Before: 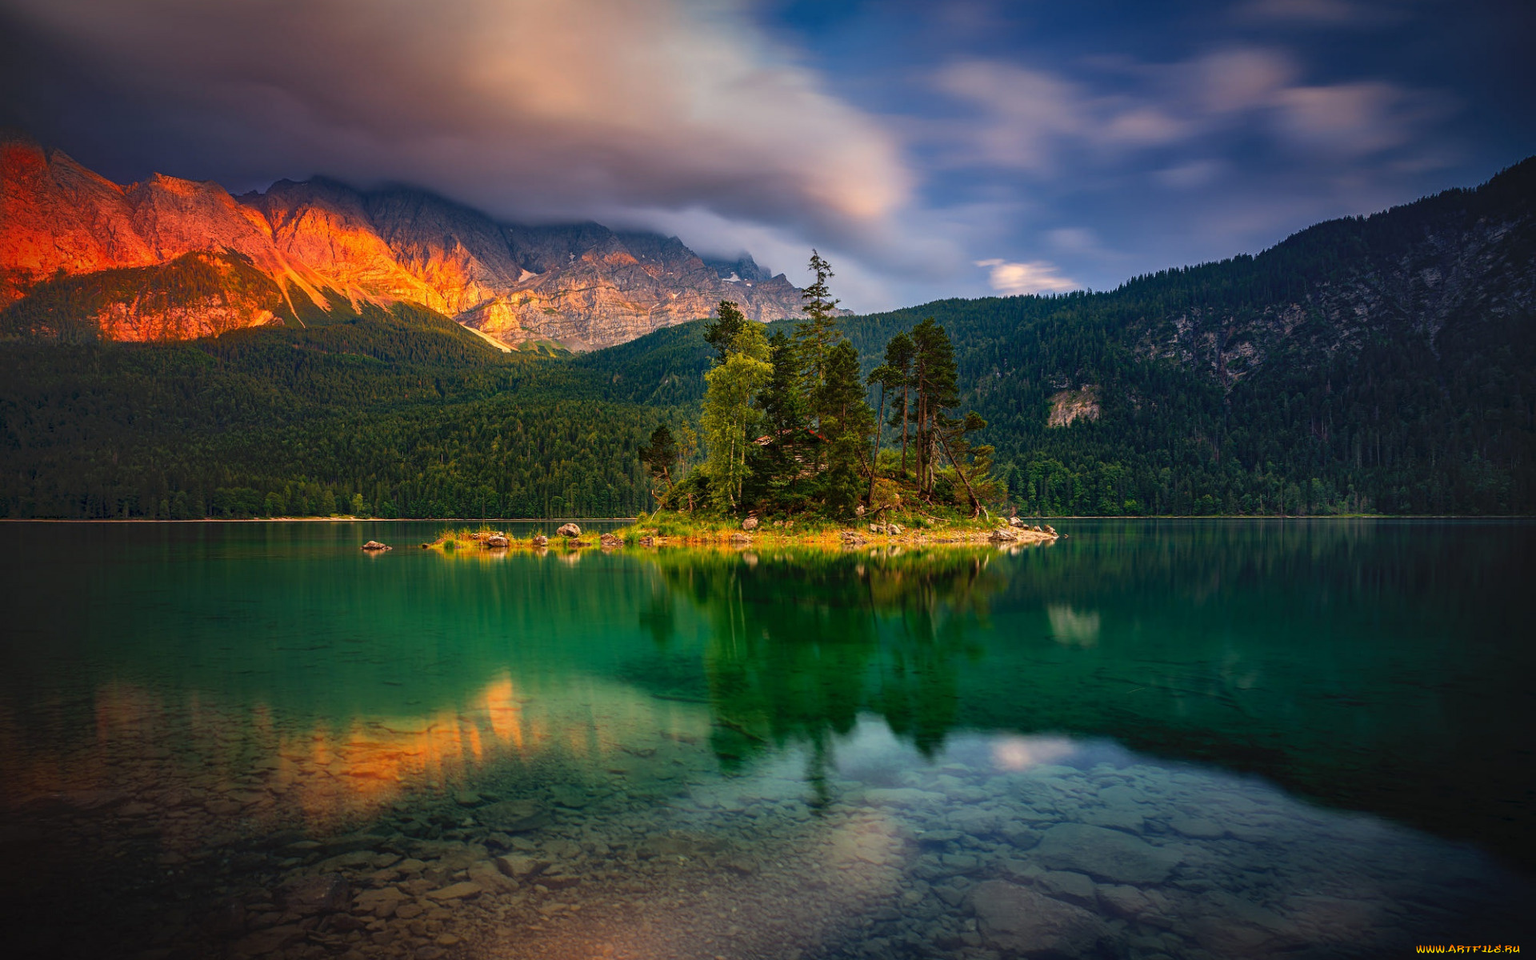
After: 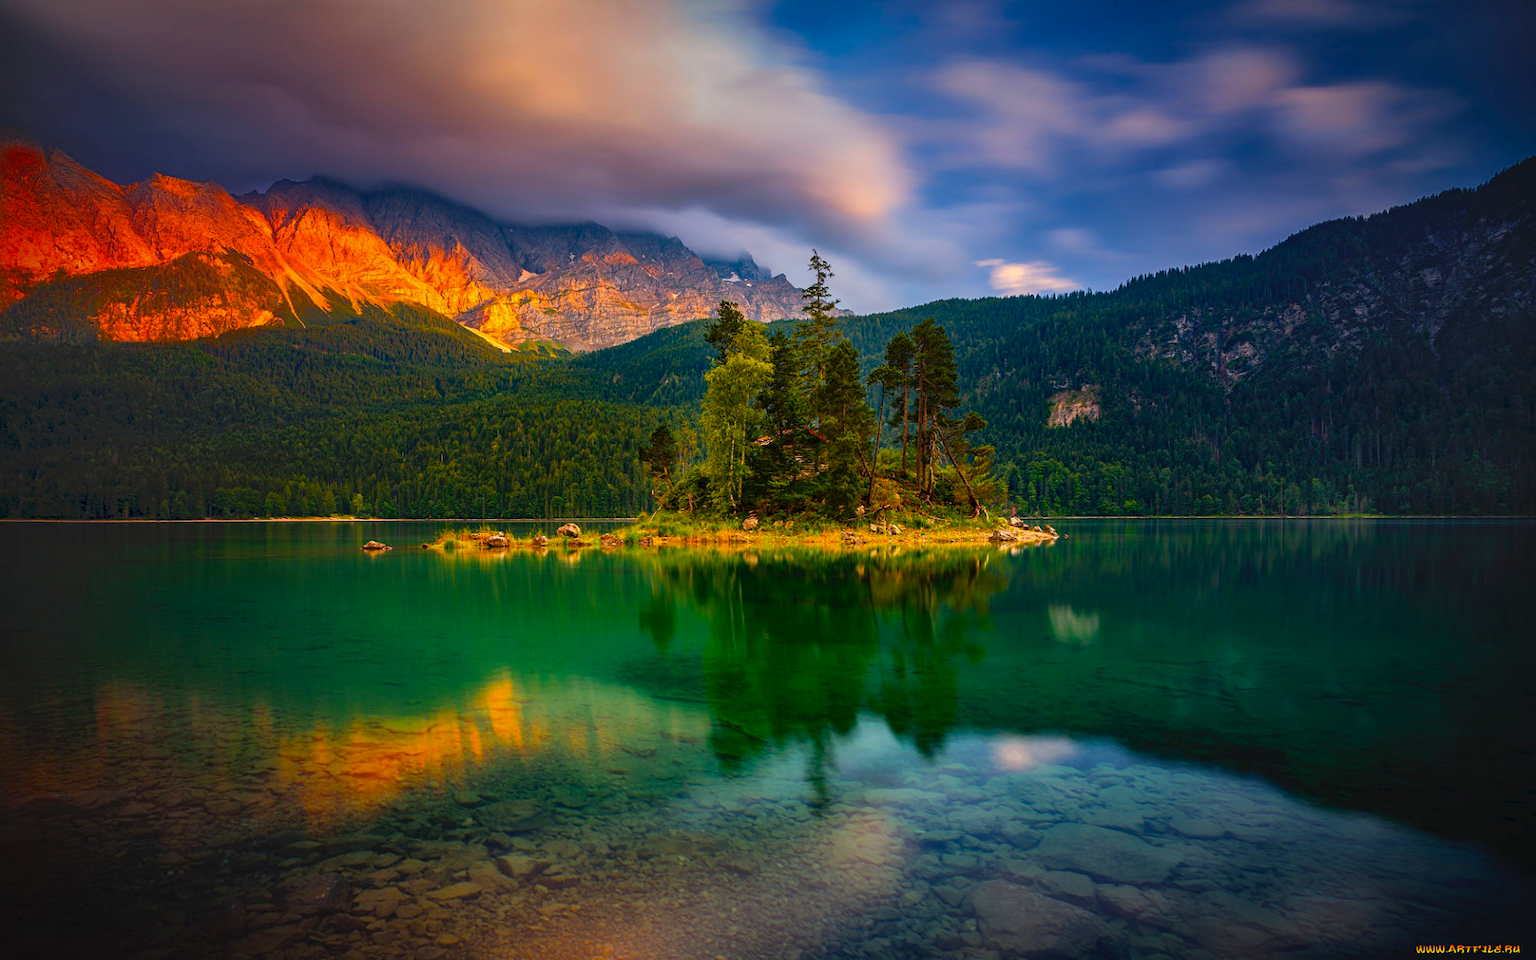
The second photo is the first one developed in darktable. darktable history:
color balance rgb: perceptual saturation grading › global saturation 30.234%, global vibrance 20%
